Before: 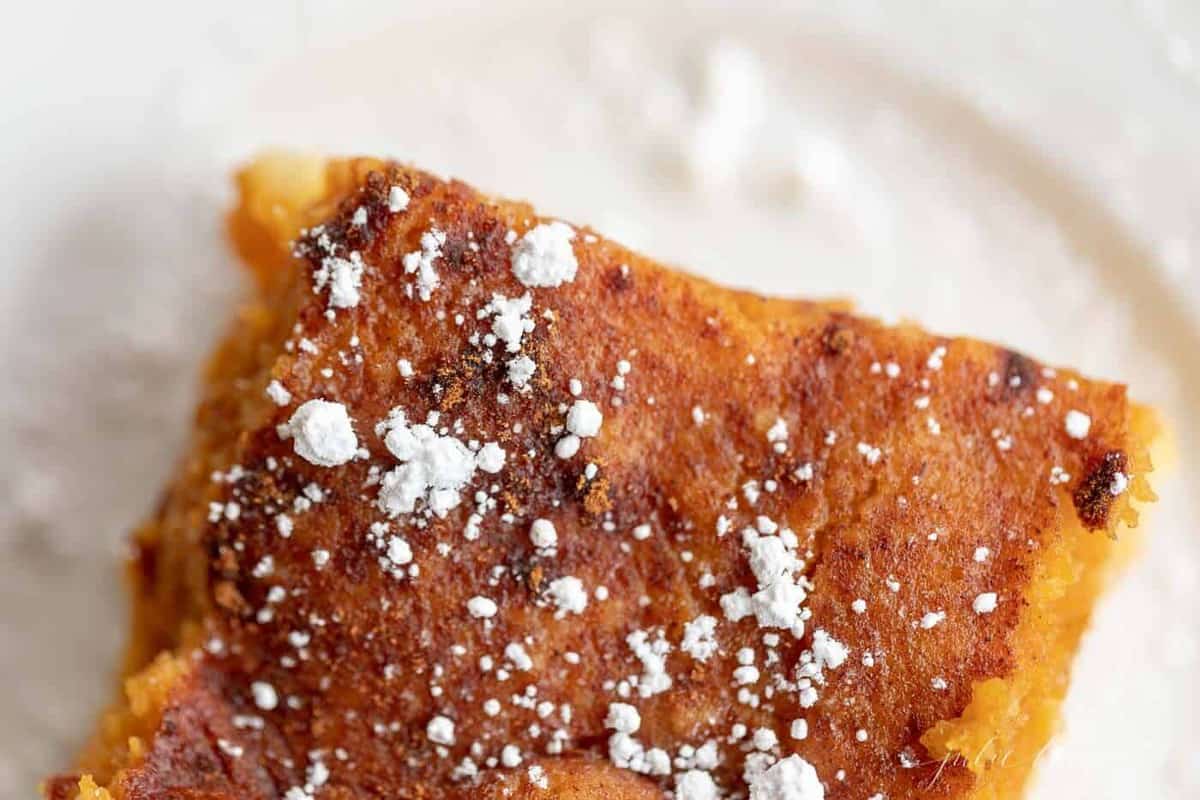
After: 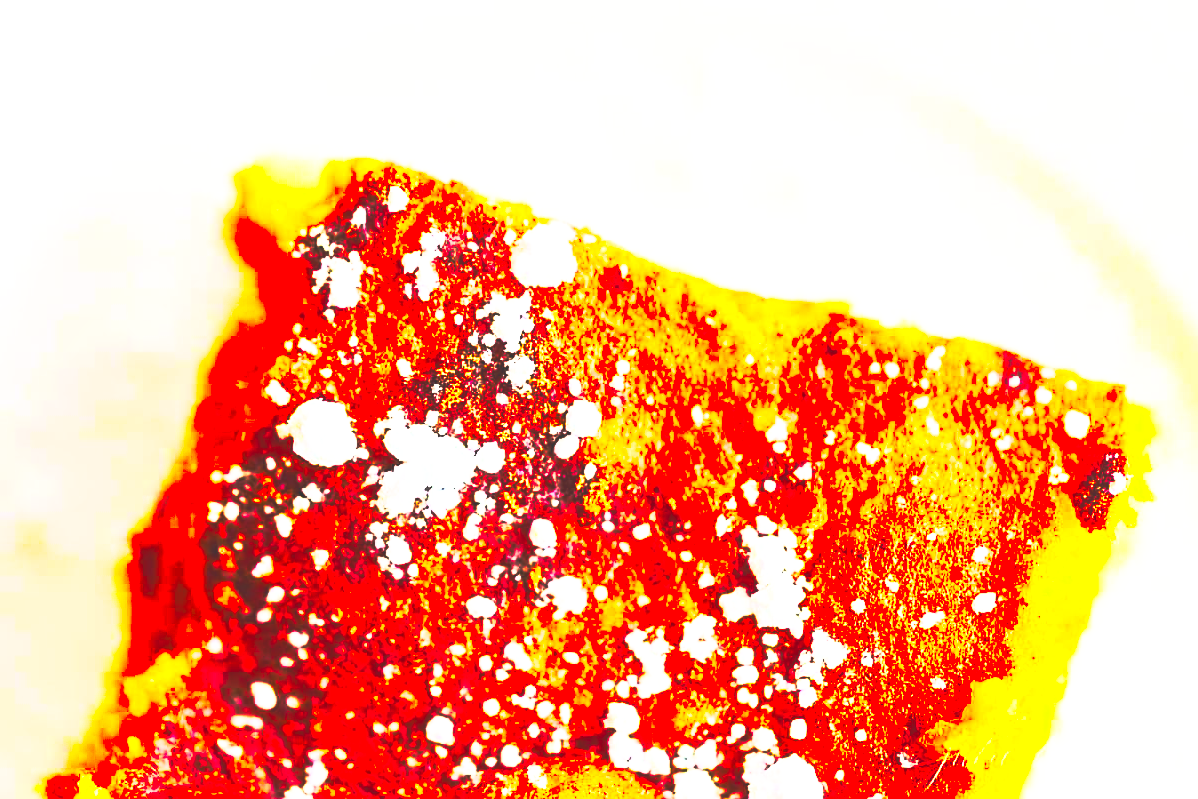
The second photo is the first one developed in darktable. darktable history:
contrast brightness saturation: contrast 0.993, brightness 0.99, saturation 0.996
crop: left 0.14%
base curve: curves: ch0 [(0, 0.015) (0.085, 0.116) (0.134, 0.298) (0.19, 0.545) (0.296, 0.764) (0.599, 0.982) (1, 1)], preserve colors none
exposure: compensate highlight preservation false
sharpen: on, module defaults
shadows and highlights: shadows 30.14
